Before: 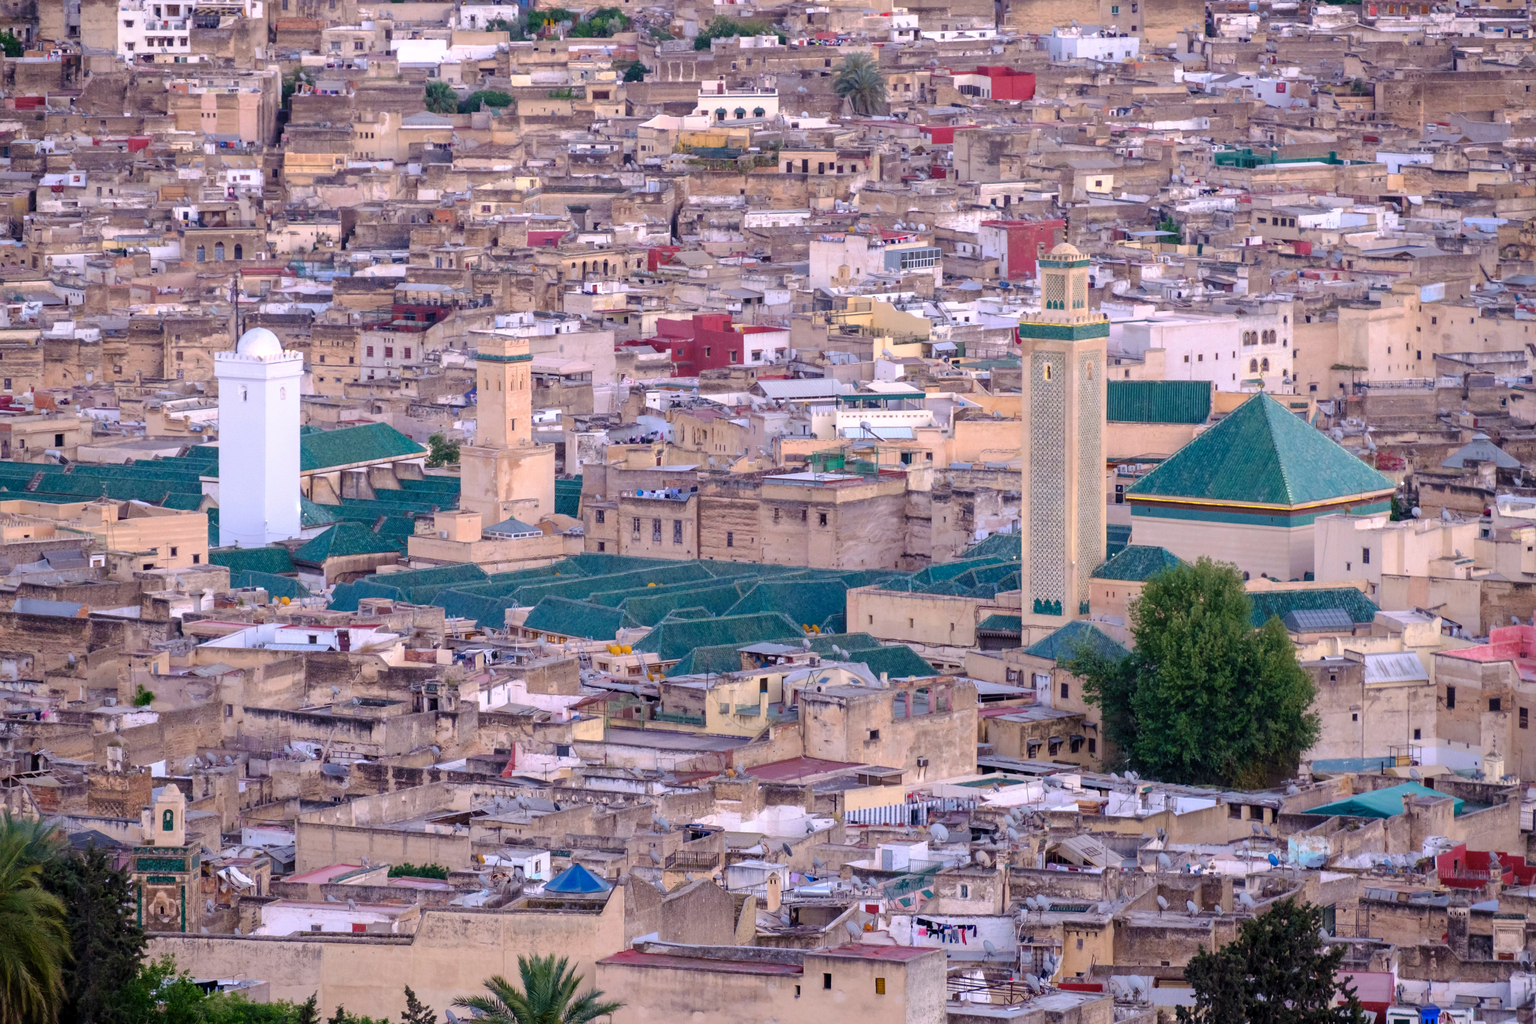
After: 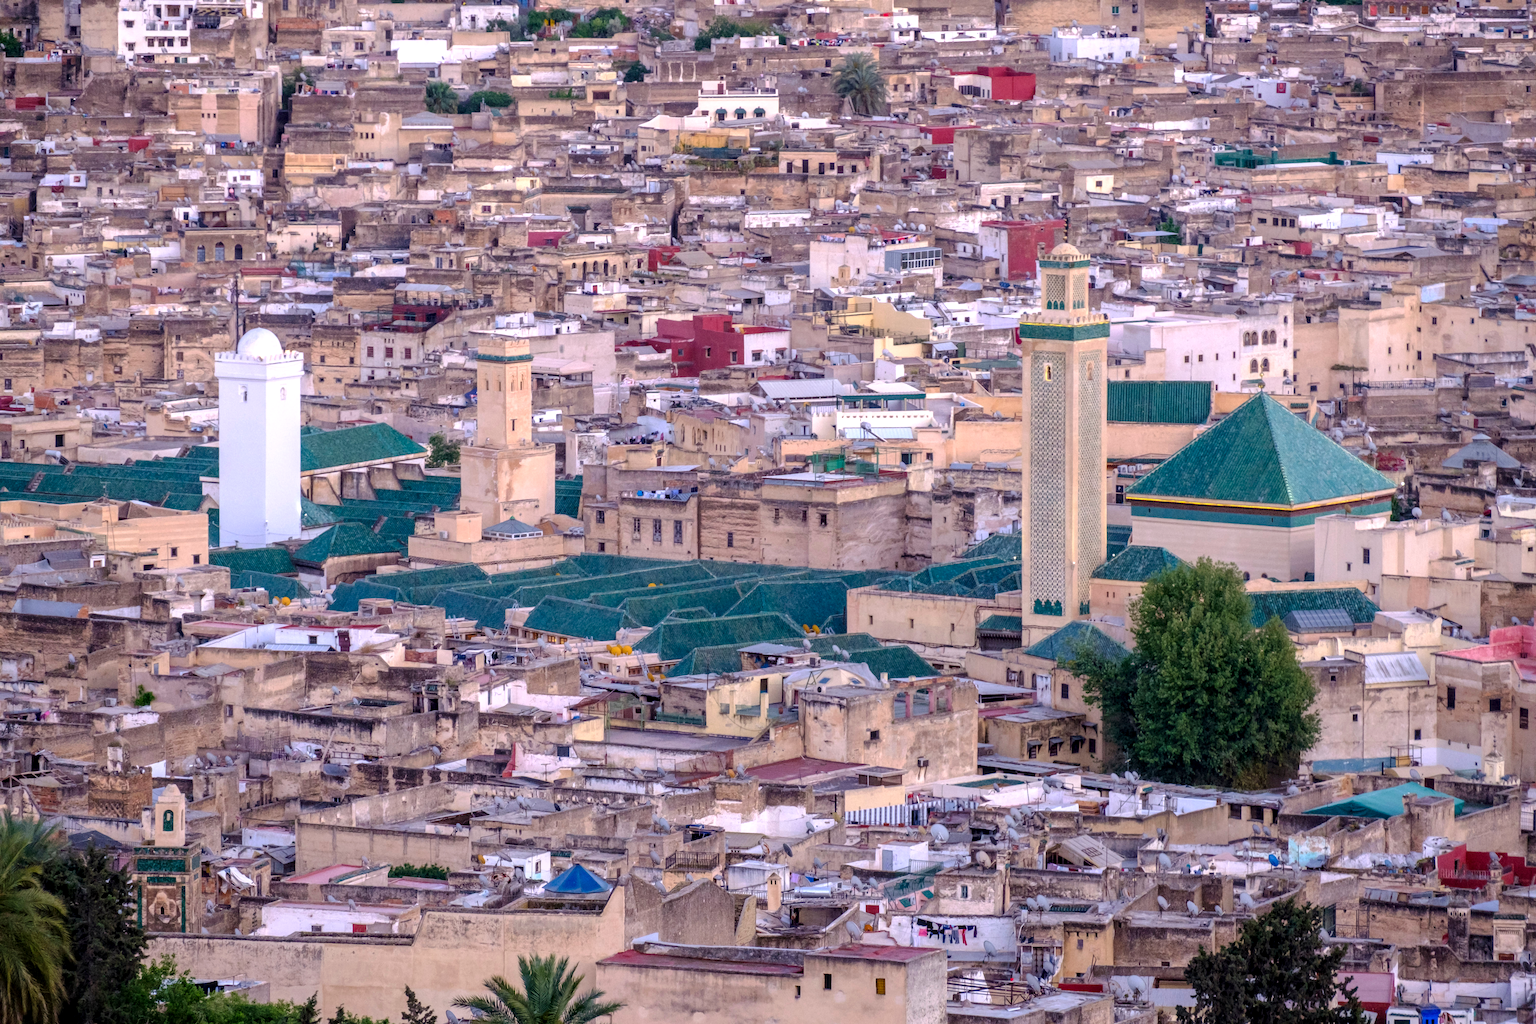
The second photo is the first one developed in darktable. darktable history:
color balance rgb: perceptual saturation grading › global saturation 3.7%, global vibrance 5.56%, contrast 3.24%
local contrast: on, module defaults
